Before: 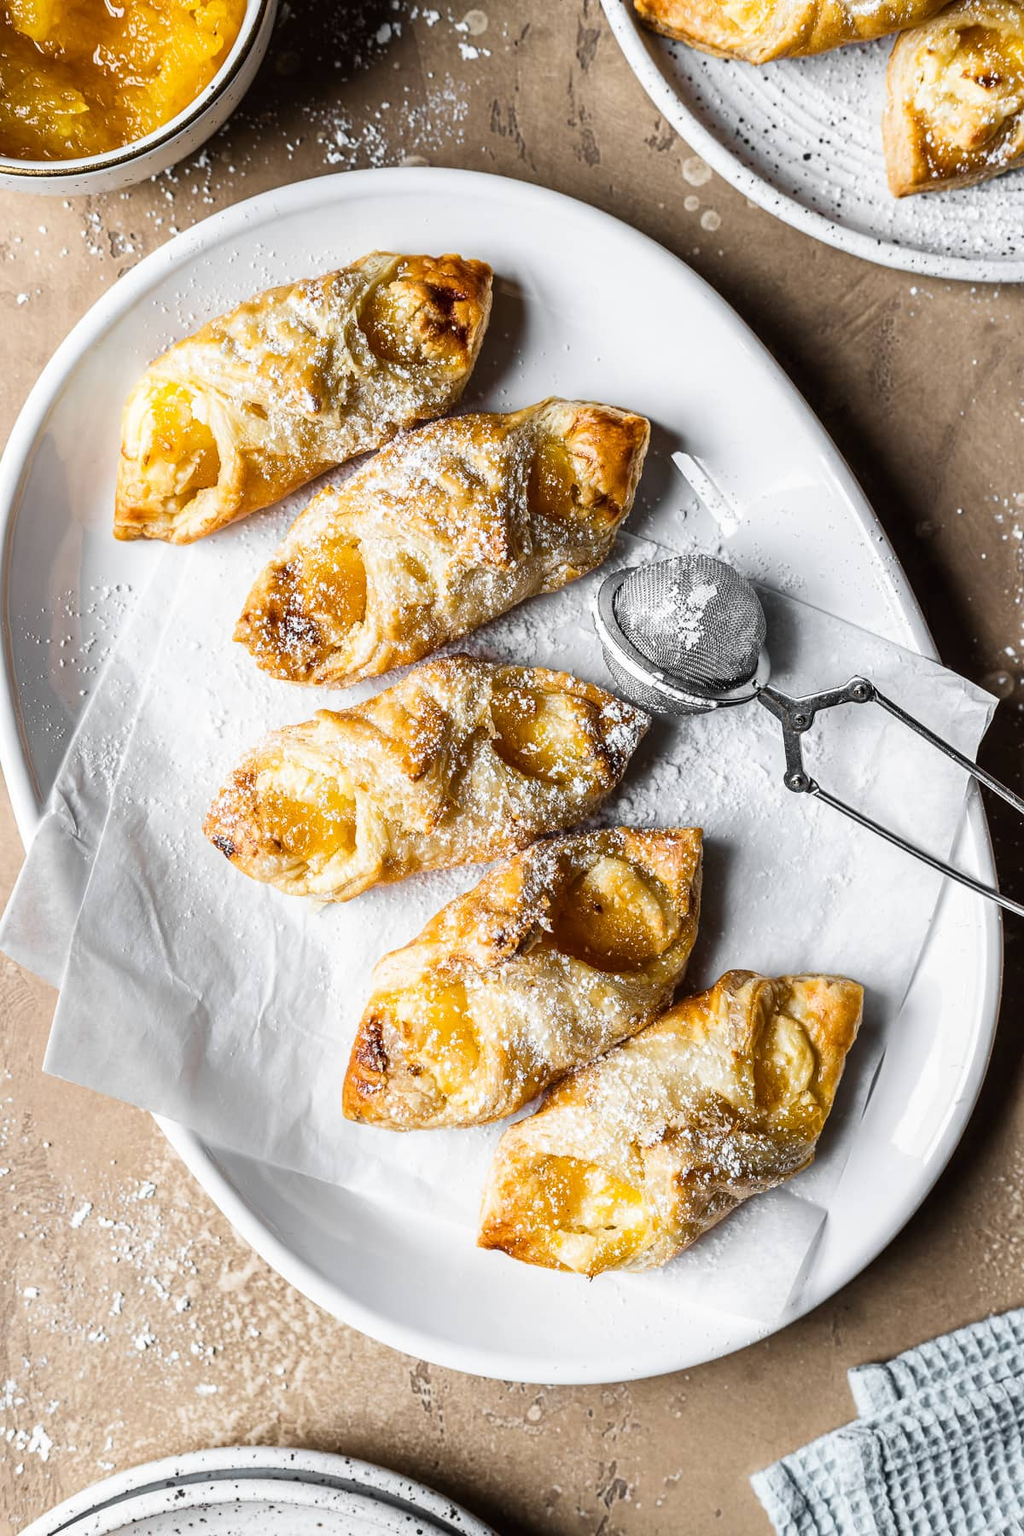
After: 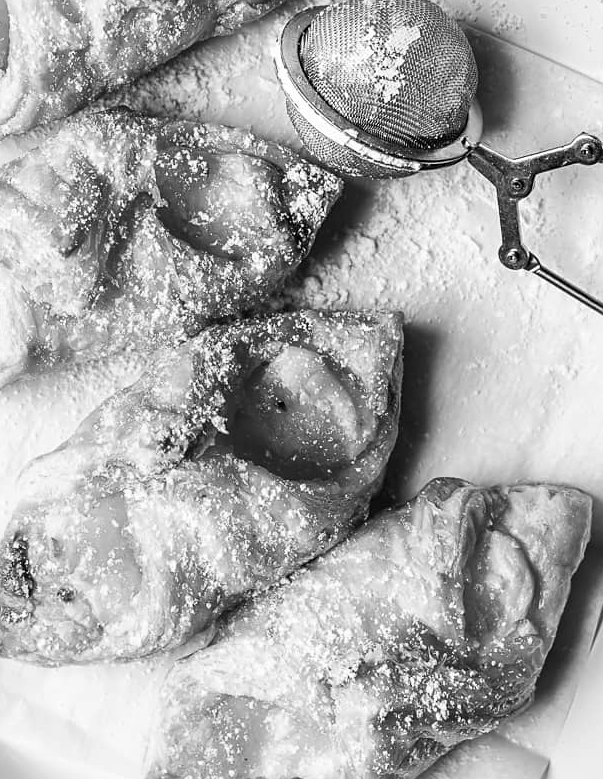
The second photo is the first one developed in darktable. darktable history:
crop: left 35.03%, top 36.625%, right 14.663%, bottom 20.057%
sharpen: amount 0.2
monochrome: on, module defaults
color correction: highlights a* -2.68, highlights b* 2.57
